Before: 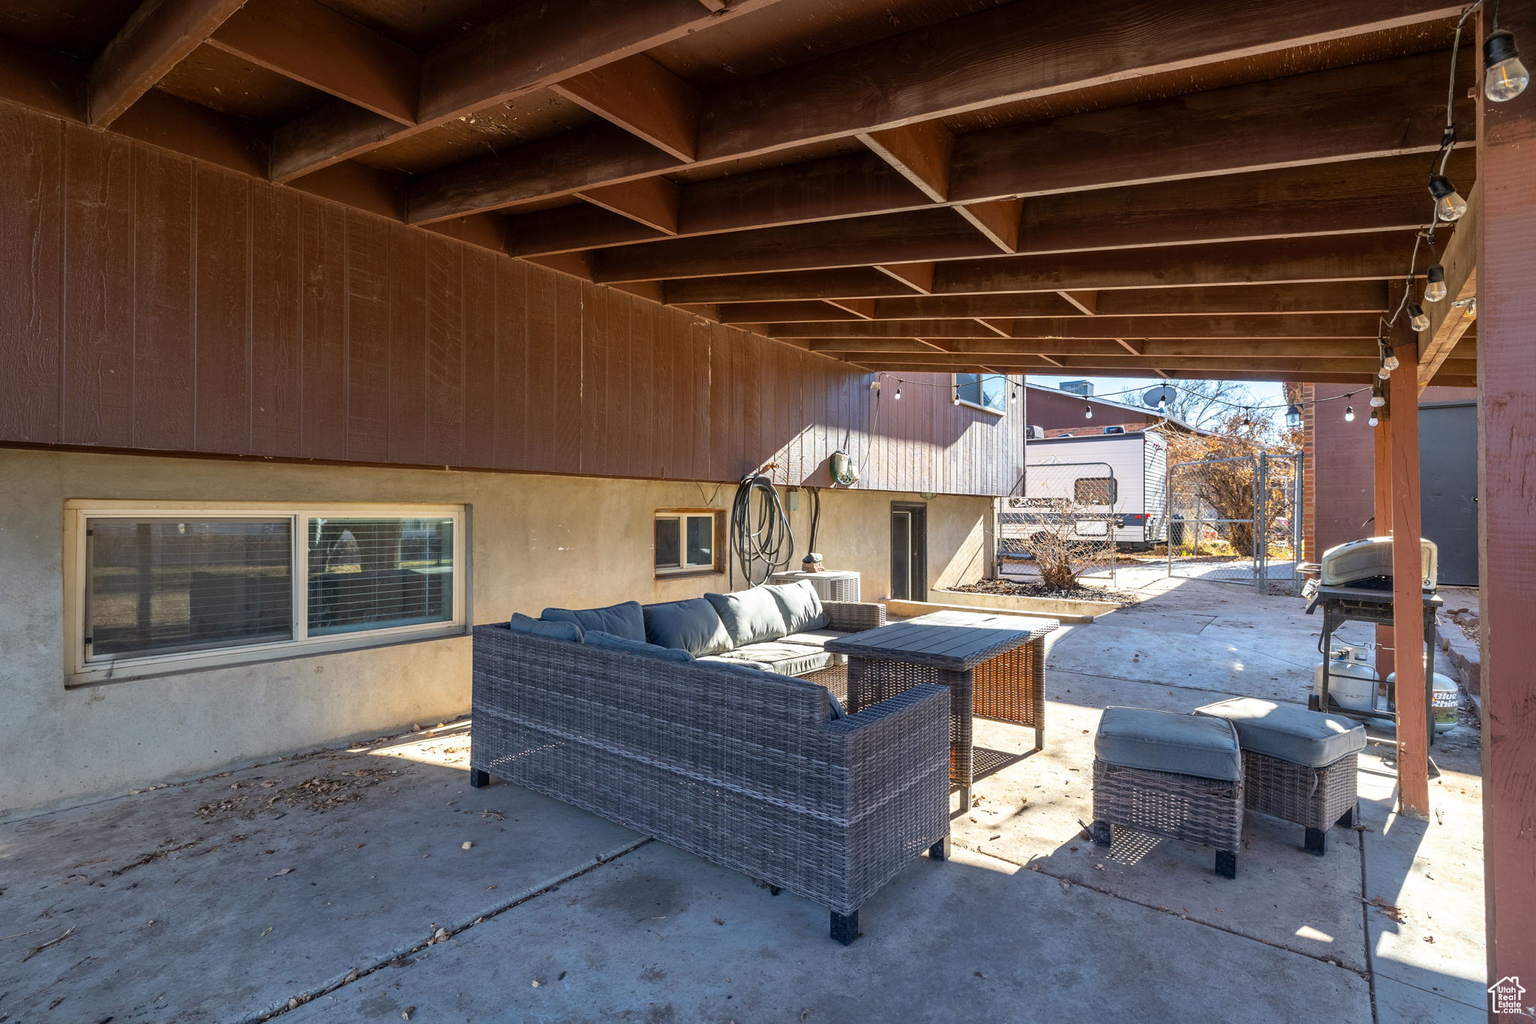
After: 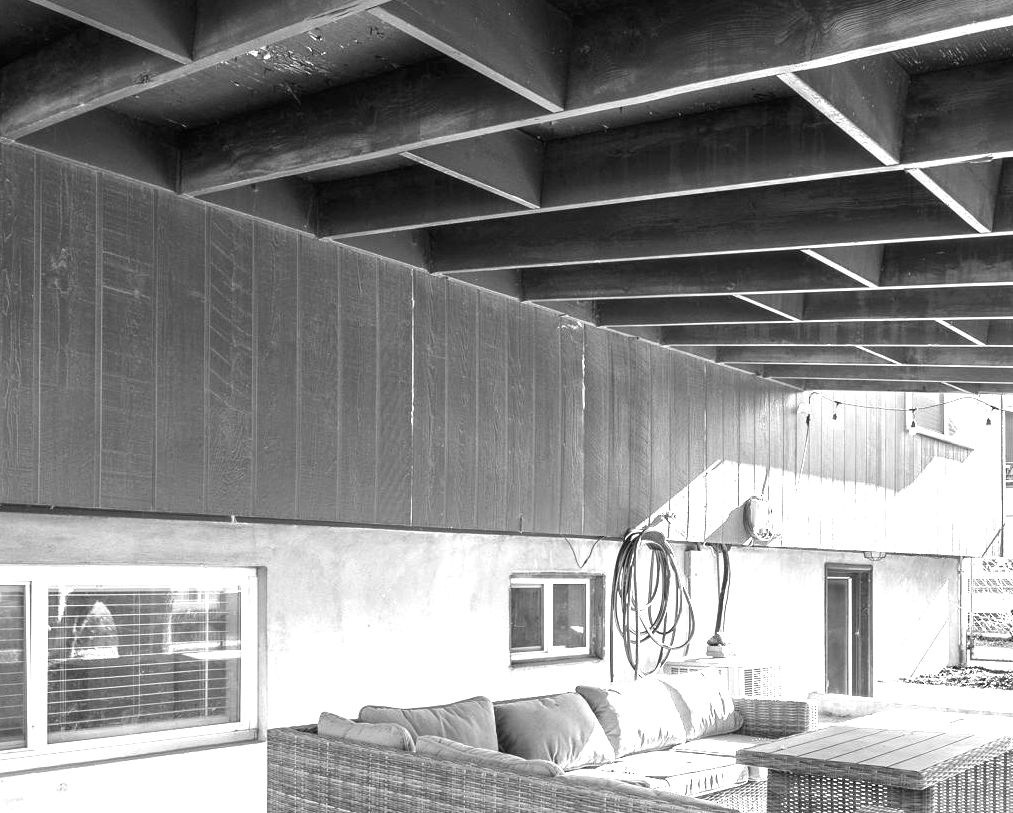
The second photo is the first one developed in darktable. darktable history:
crop: left 17.725%, top 7.765%, right 32.777%, bottom 32.658%
color calibration: output gray [0.22, 0.42, 0.37, 0], x 0.372, y 0.387, temperature 4285.43 K
exposure: black level correction 0, exposure 1.995 EV, compensate highlight preservation false
